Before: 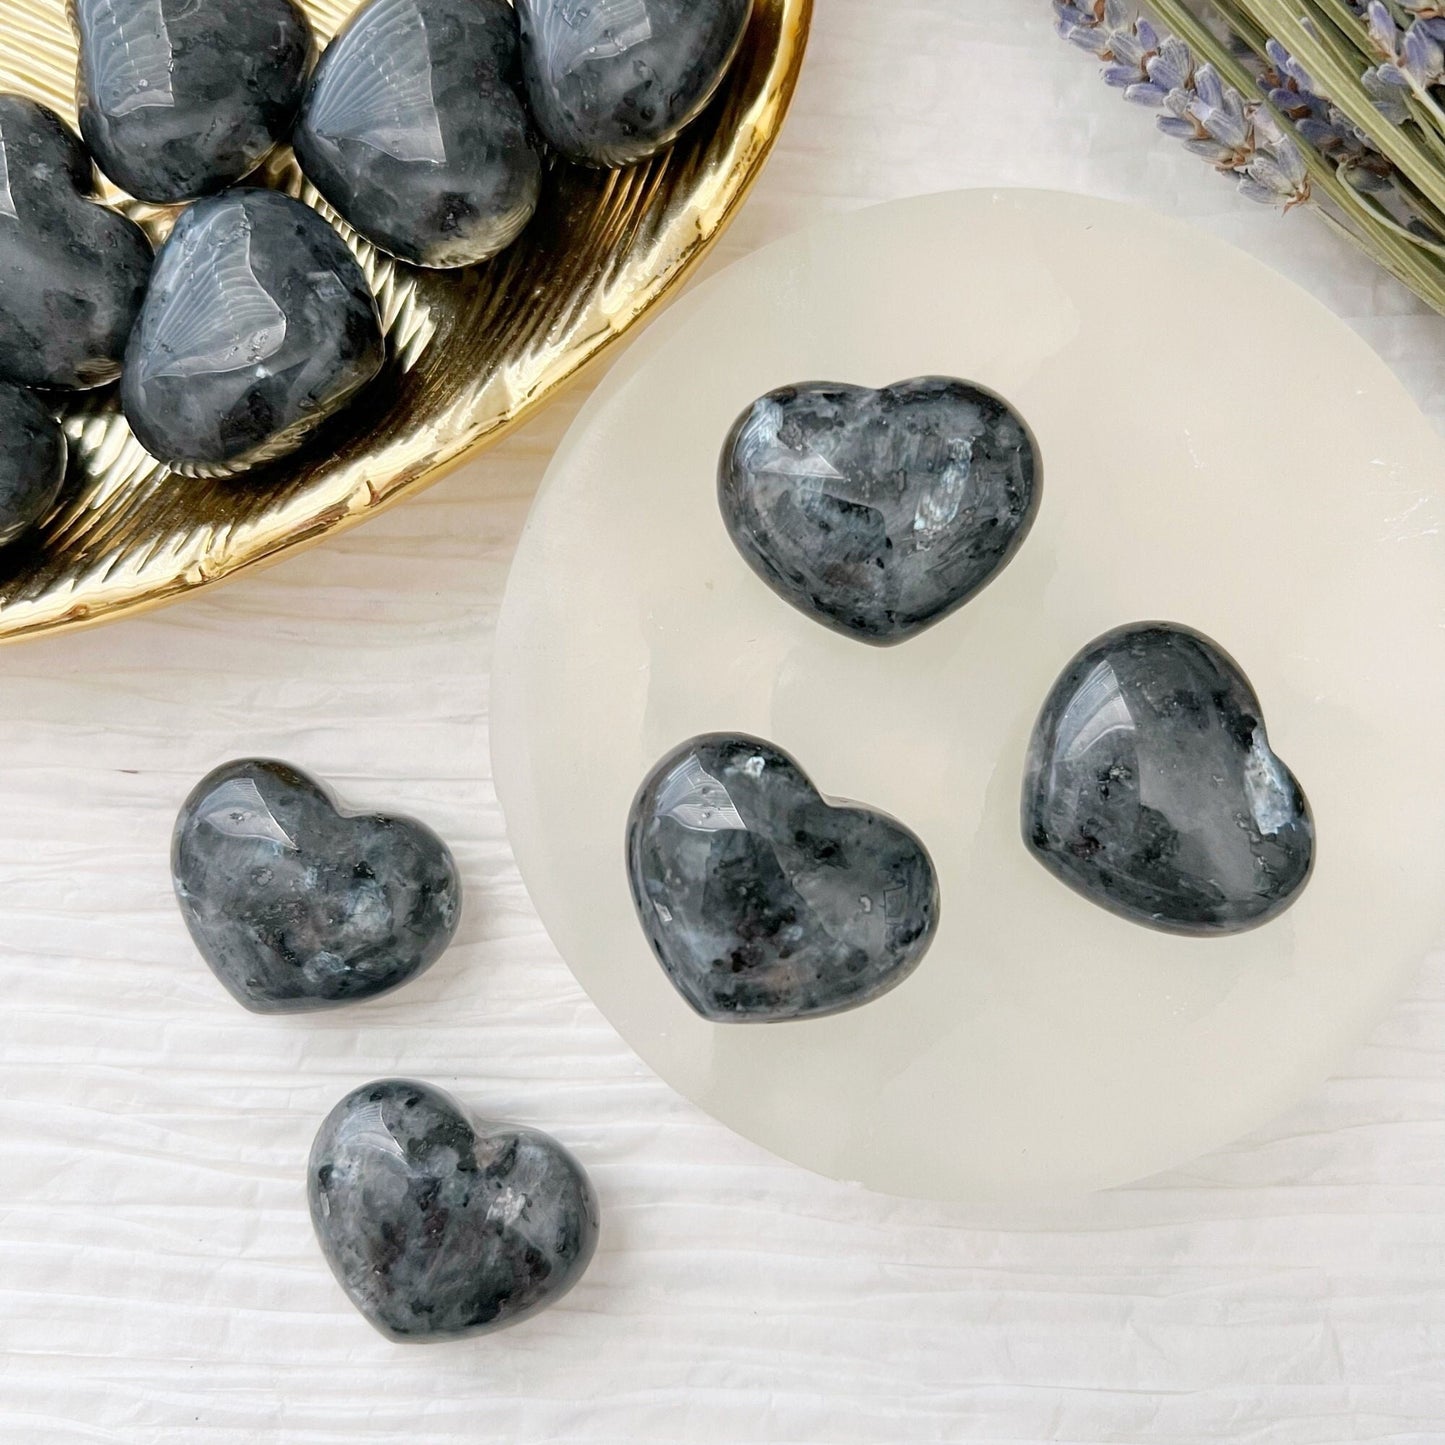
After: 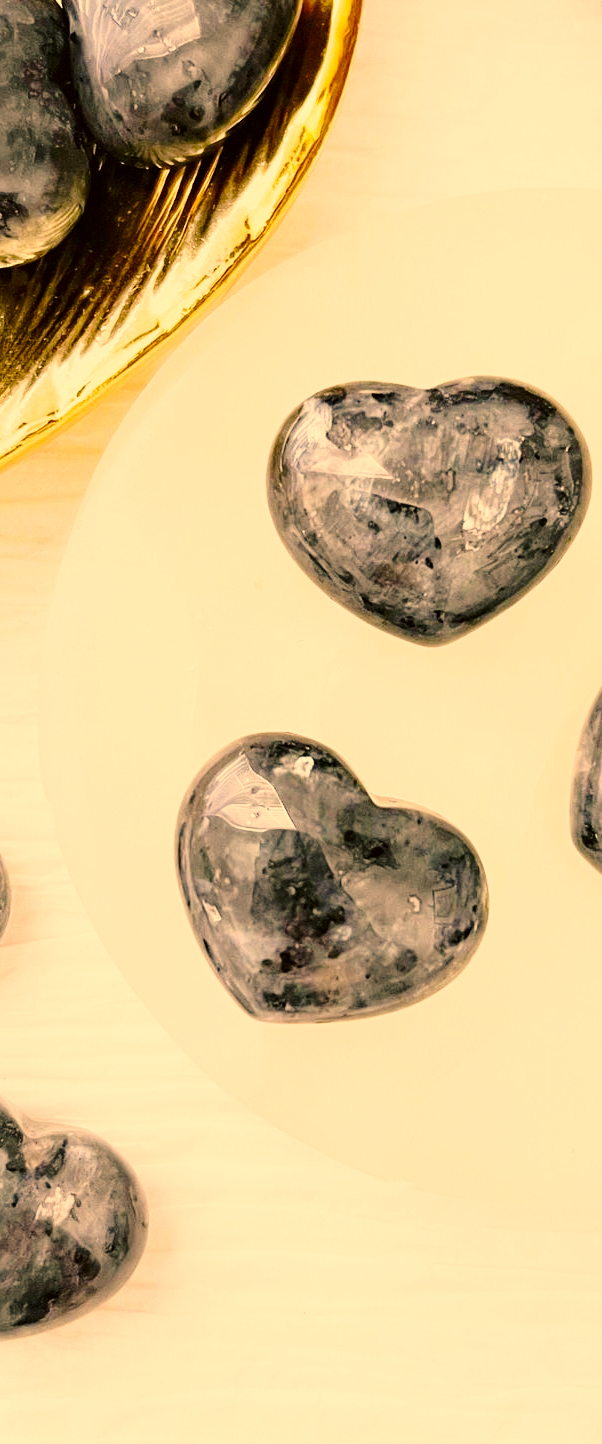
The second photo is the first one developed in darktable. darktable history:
exposure: exposure 0.131 EV, compensate highlight preservation false
levels: levels [0, 0.499, 1]
sharpen: amount 0.2
base curve: curves: ch0 [(0, 0) (0.028, 0.03) (0.121, 0.232) (0.46, 0.748) (0.859, 0.968) (1, 1)], preserve colors none
crop: left 31.229%, right 27.105%
color correction: highlights a* 17.94, highlights b* 35.39, shadows a* 1.48, shadows b* 6.42, saturation 1.01
